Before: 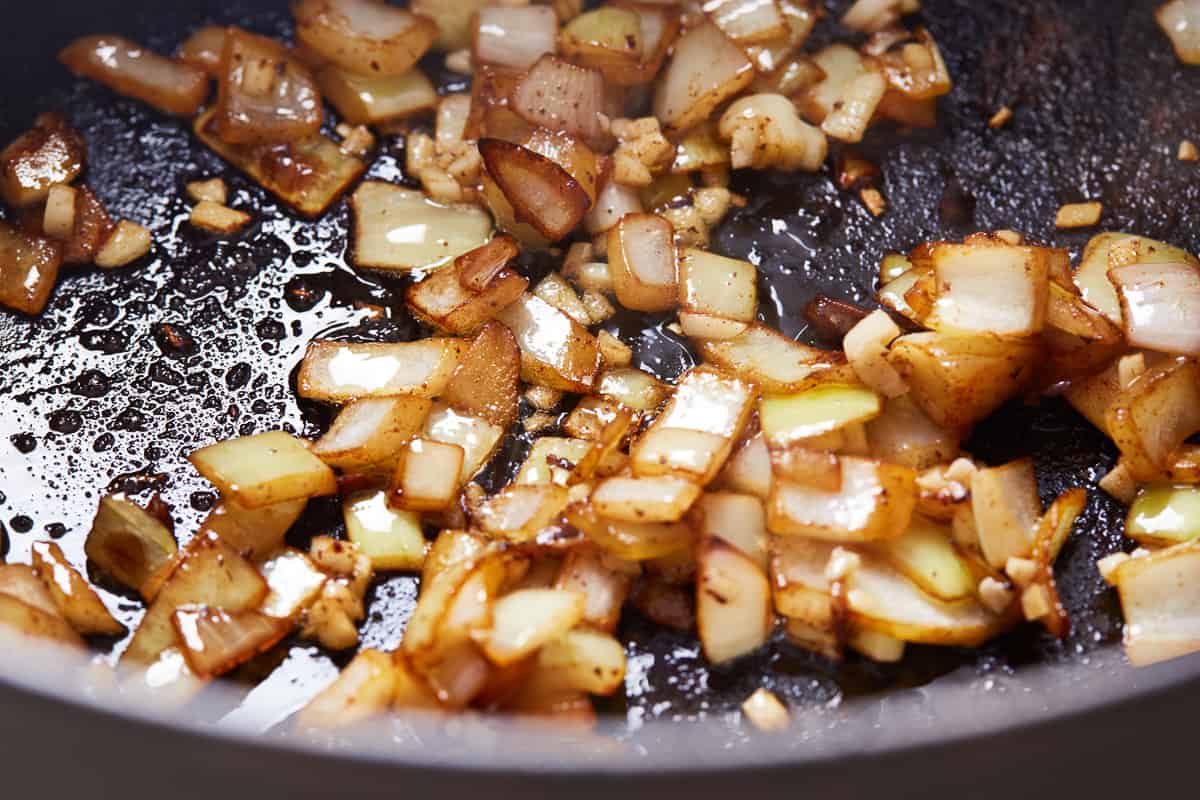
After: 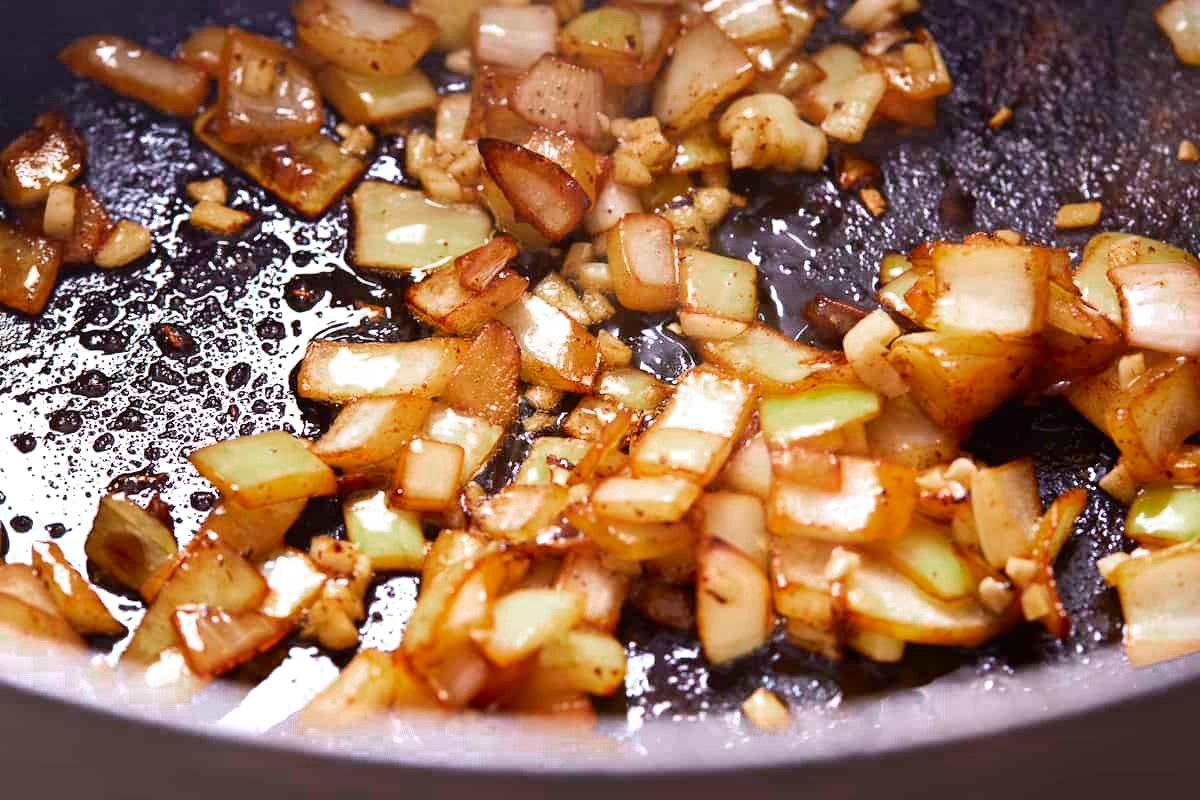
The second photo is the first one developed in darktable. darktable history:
shadows and highlights: shadows -23.08, highlights 46.15, soften with gaussian
color zones: curves: ch0 [(0.203, 0.433) (0.607, 0.517) (0.697, 0.696) (0.705, 0.897)]
tone curve: curves: ch0 [(0, 0) (0.389, 0.458) (0.745, 0.82) (0.849, 0.917) (0.919, 0.969) (1, 1)]; ch1 [(0, 0) (0.437, 0.404) (0.5, 0.5) (0.529, 0.55) (0.58, 0.6) (0.616, 0.649) (1, 1)]; ch2 [(0, 0) (0.442, 0.428) (0.5, 0.5) (0.525, 0.543) (0.585, 0.62) (1, 1)], color space Lab, independent channels, preserve colors none
